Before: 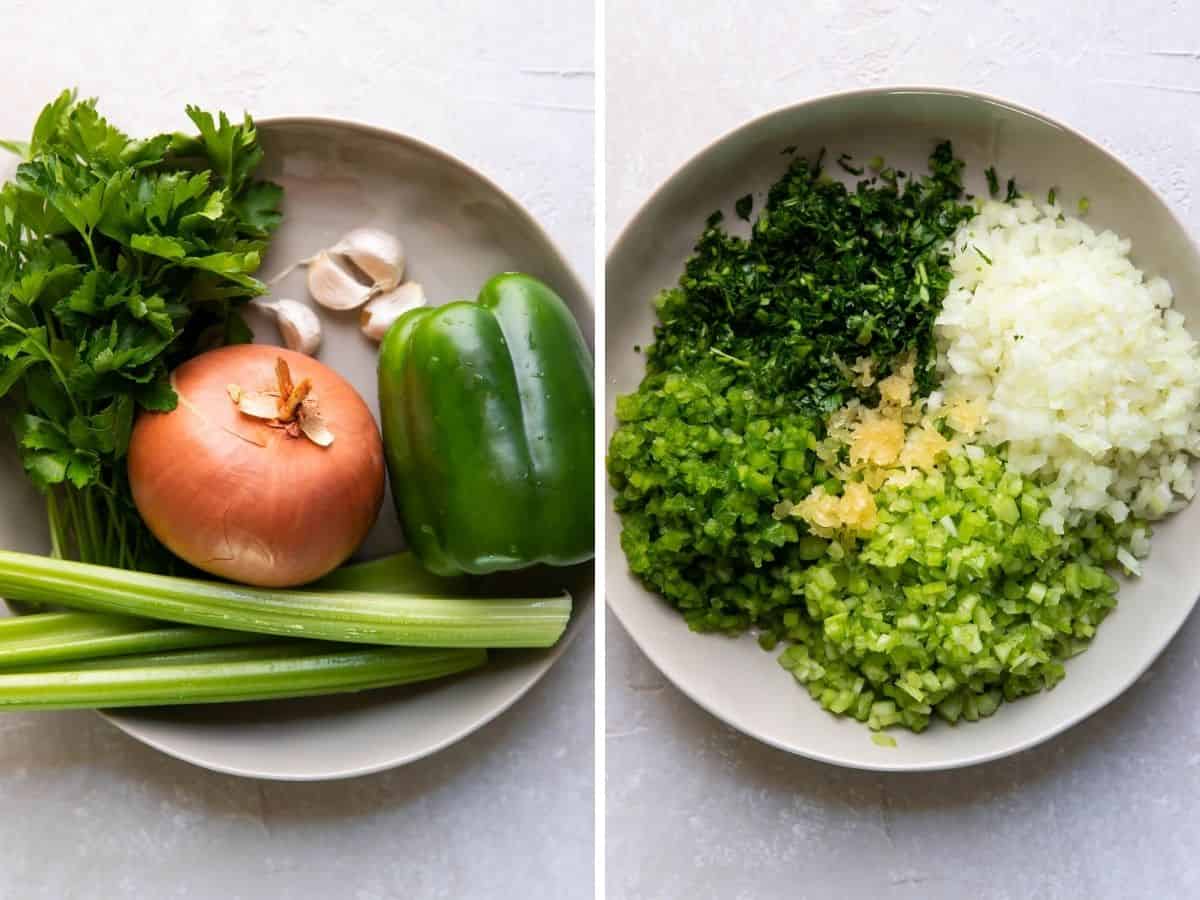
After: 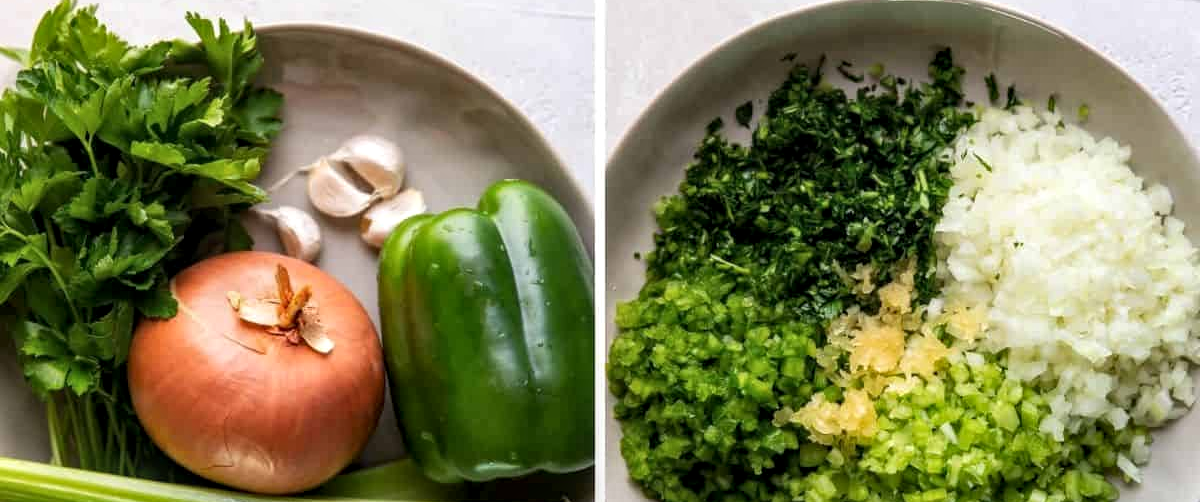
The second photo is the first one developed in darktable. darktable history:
crop and rotate: top 10.423%, bottom 33.696%
local contrast: detail 130%
